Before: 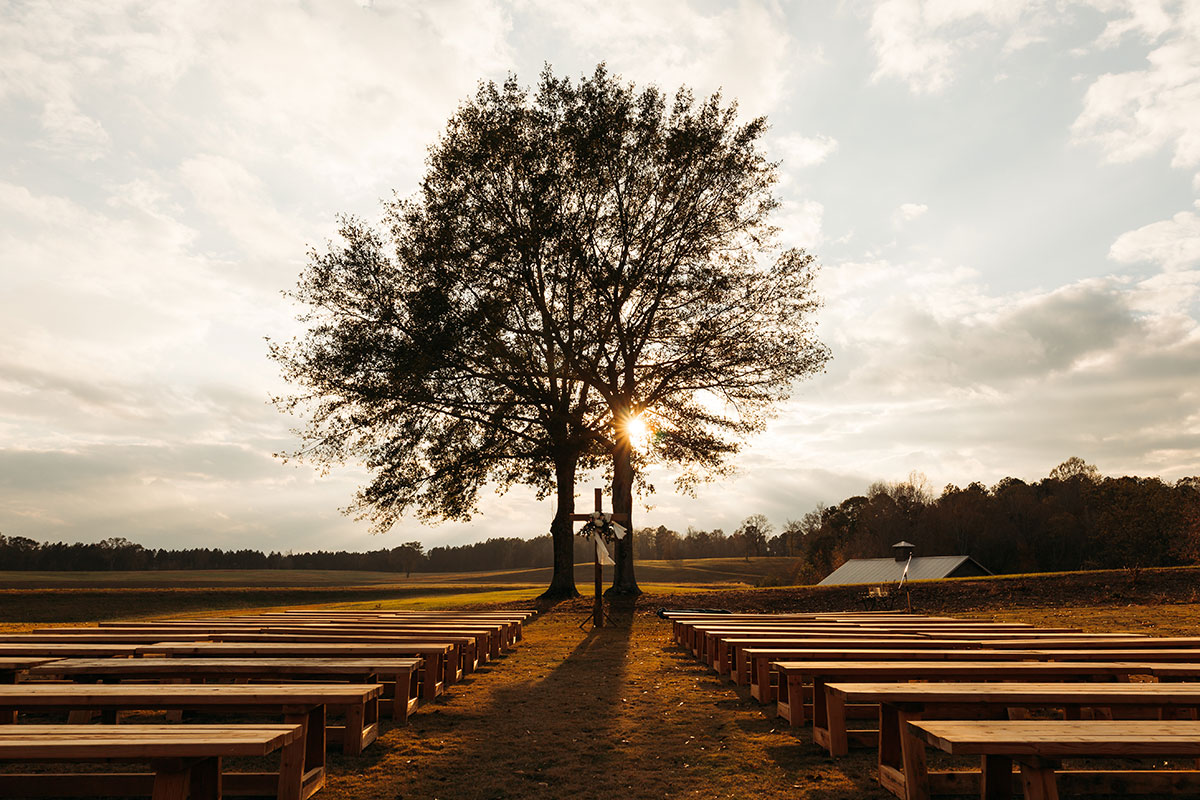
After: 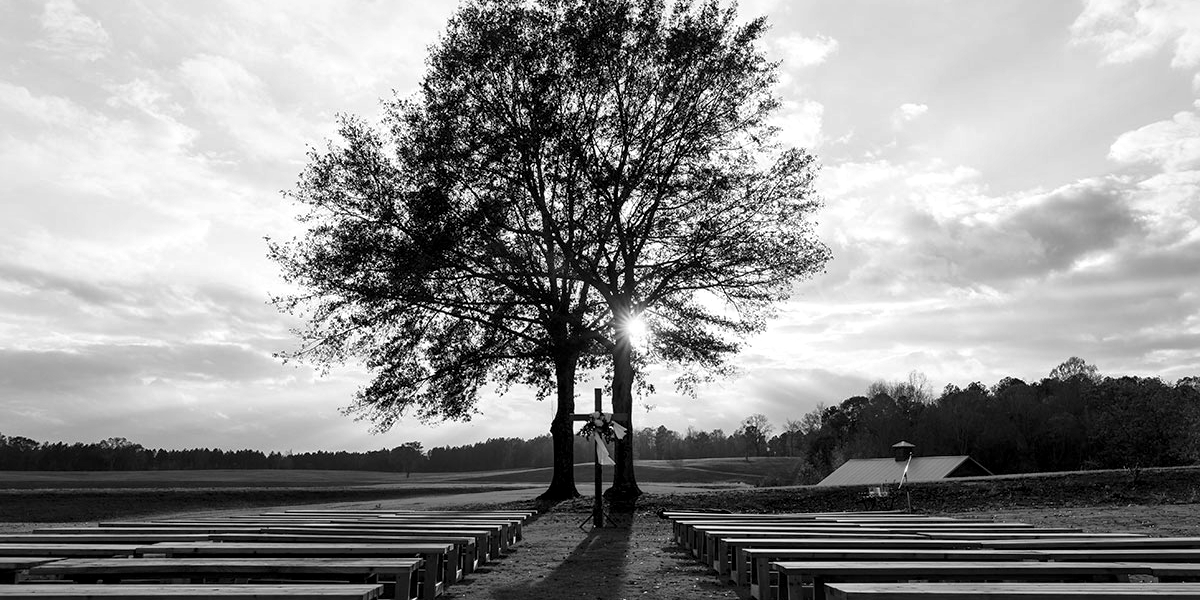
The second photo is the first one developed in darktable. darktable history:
local contrast: mode bilateral grid, contrast 20, coarseness 50, detail 171%, midtone range 0.2
white balance: red 0.926, green 1.003, blue 1.133
monochrome: a 0, b 0, size 0.5, highlights 0.57
crop and rotate: top 12.5%, bottom 12.5%
